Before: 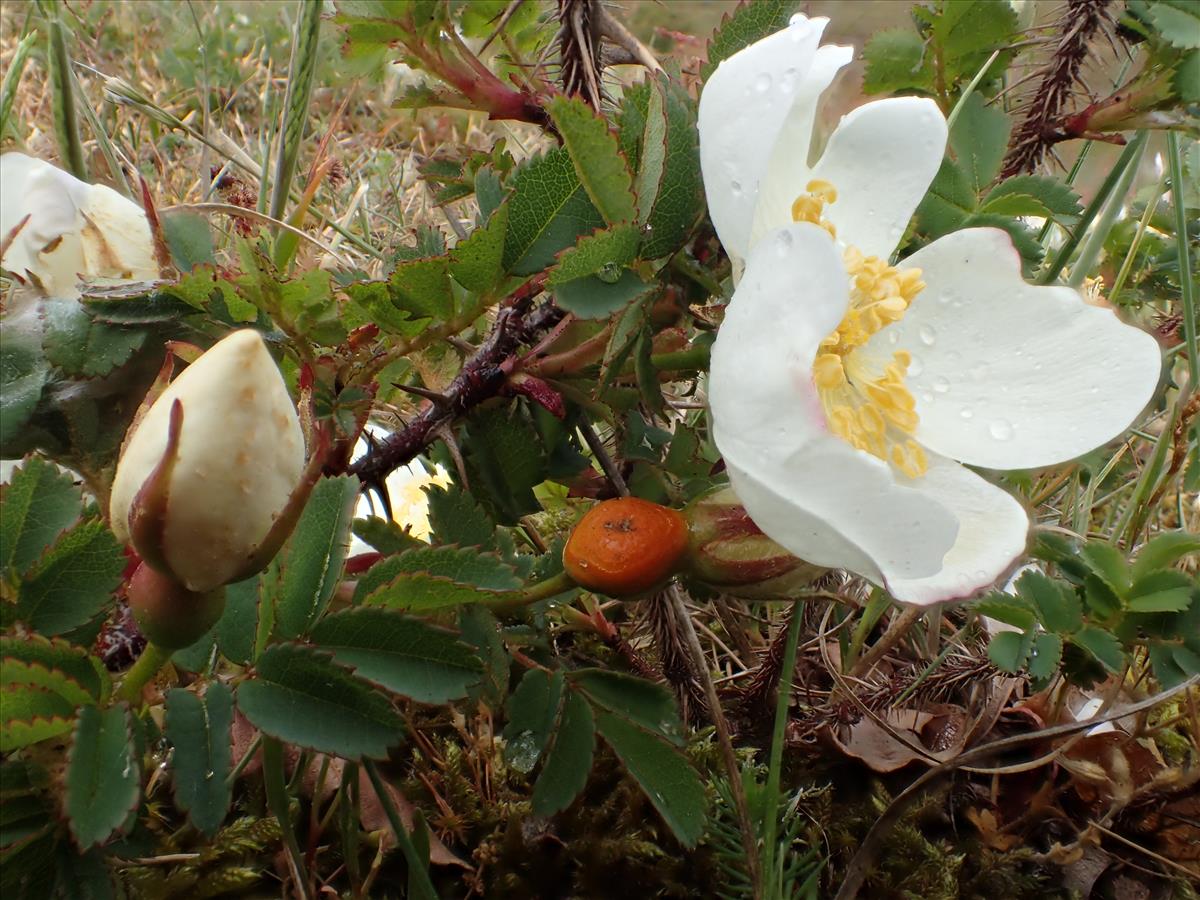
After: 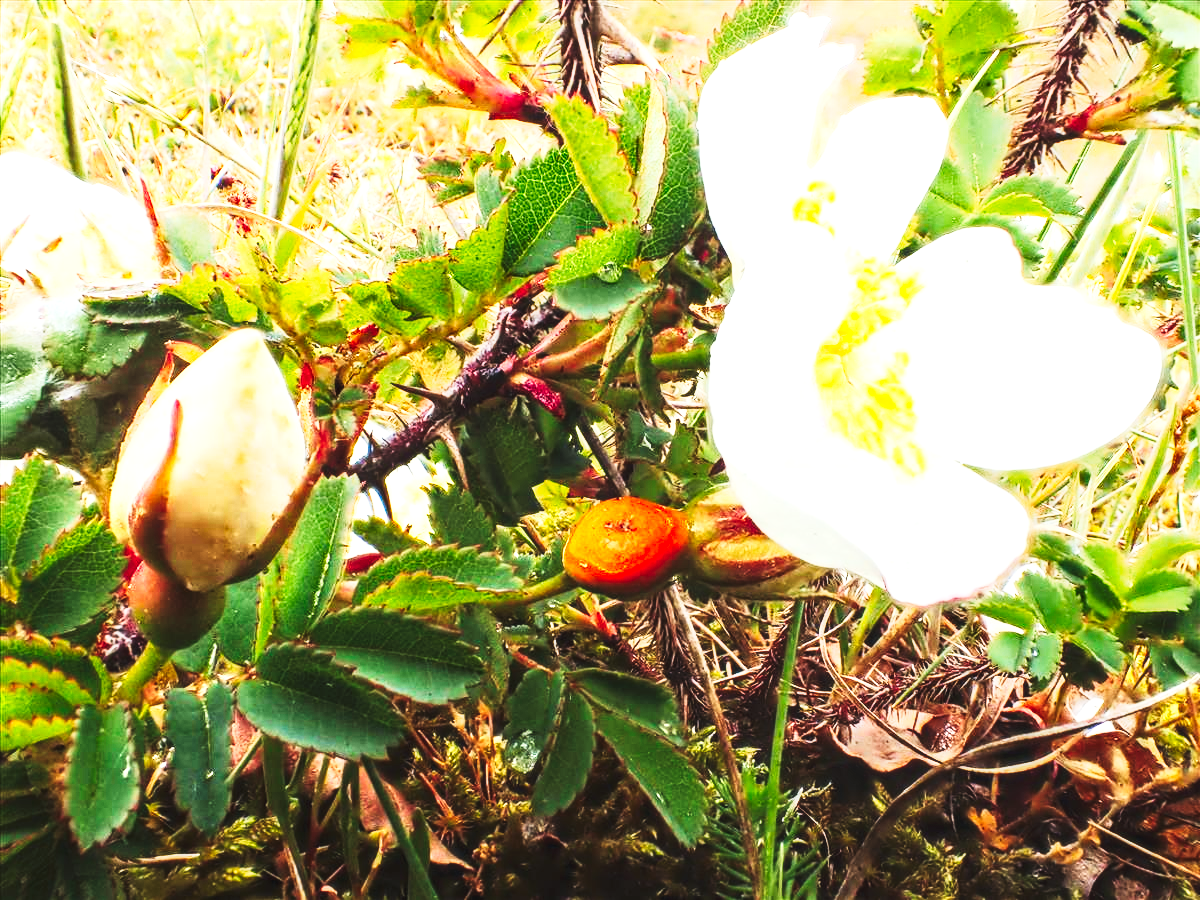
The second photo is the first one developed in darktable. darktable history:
exposure: black level correction 0, exposure 1.45 EV, compensate exposure bias true, compensate highlight preservation false
local contrast: on, module defaults
tone curve: curves: ch0 [(0, 0) (0.003, 0.06) (0.011, 0.059) (0.025, 0.065) (0.044, 0.076) (0.069, 0.088) (0.1, 0.102) (0.136, 0.116) (0.177, 0.137) (0.224, 0.169) (0.277, 0.214) (0.335, 0.271) (0.399, 0.356) (0.468, 0.459) (0.543, 0.579) (0.623, 0.705) (0.709, 0.823) (0.801, 0.918) (0.898, 0.963) (1, 1)], preserve colors none
contrast brightness saturation: contrast 0.2, brightness 0.16, saturation 0.22
tone equalizer: -7 EV 0.18 EV, -6 EV 0.12 EV, -5 EV 0.08 EV, -4 EV 0.04 EV, -2 EV -0.02 EV, -1 EV -0.04 EV, +0 EV -0.06 EV, luminance estimator HSV value / RGB max
